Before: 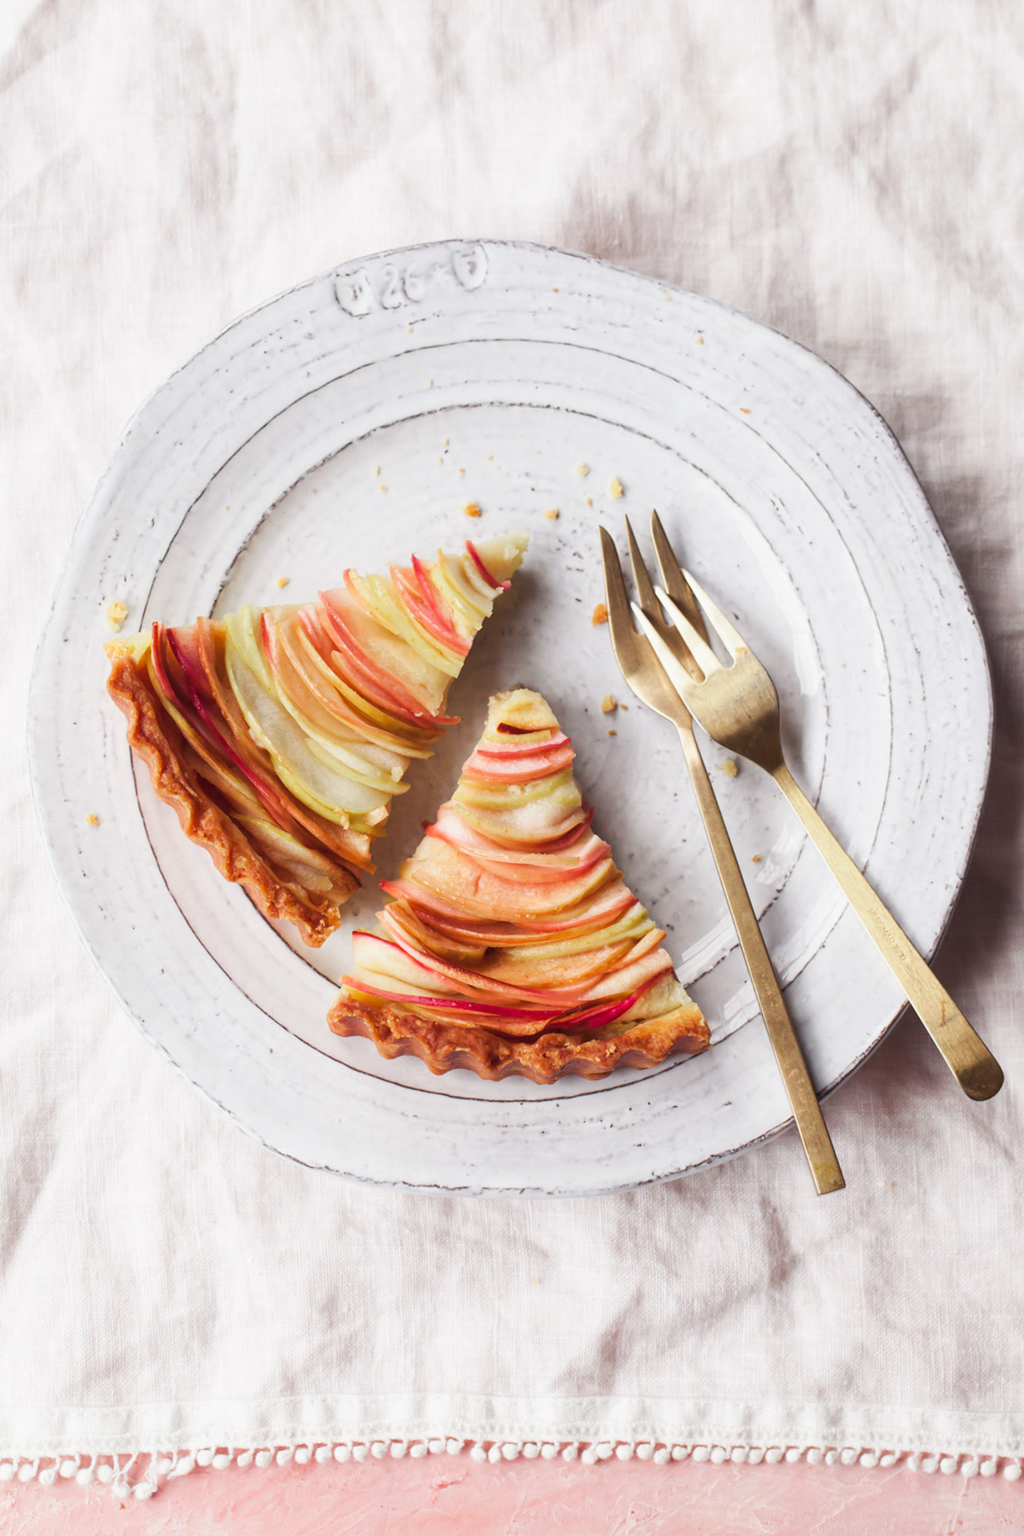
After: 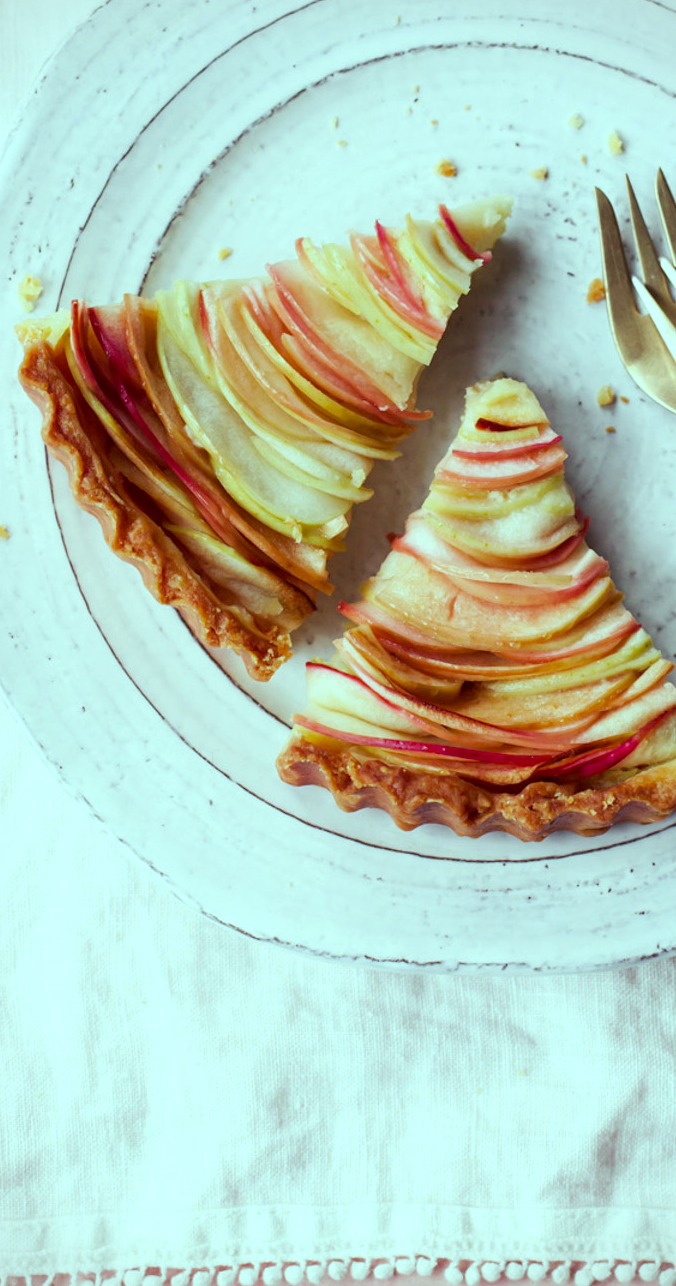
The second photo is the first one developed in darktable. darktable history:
crop: left 8.966%, top 23.852%, right 34.699%, bottom 4.703%
color balance: mode lift, gamma, gain (sRGB), lift [0.997, 0.979, 1.021, 1.011], gamma [1, 1.084, 0.916, 0.998], gain [1, 0.87, 1.13, 1.101], contrast 4.55%, contrast fulcrum 38.24%, output saturation 104.09%
vignetting: fall-off start 92.6%, brightness -0.52, saturation -0.51, center (-0.012, 0)
exposure: black level correction 0.009, exposure -0.159 EV, compensate highlight preservation false
